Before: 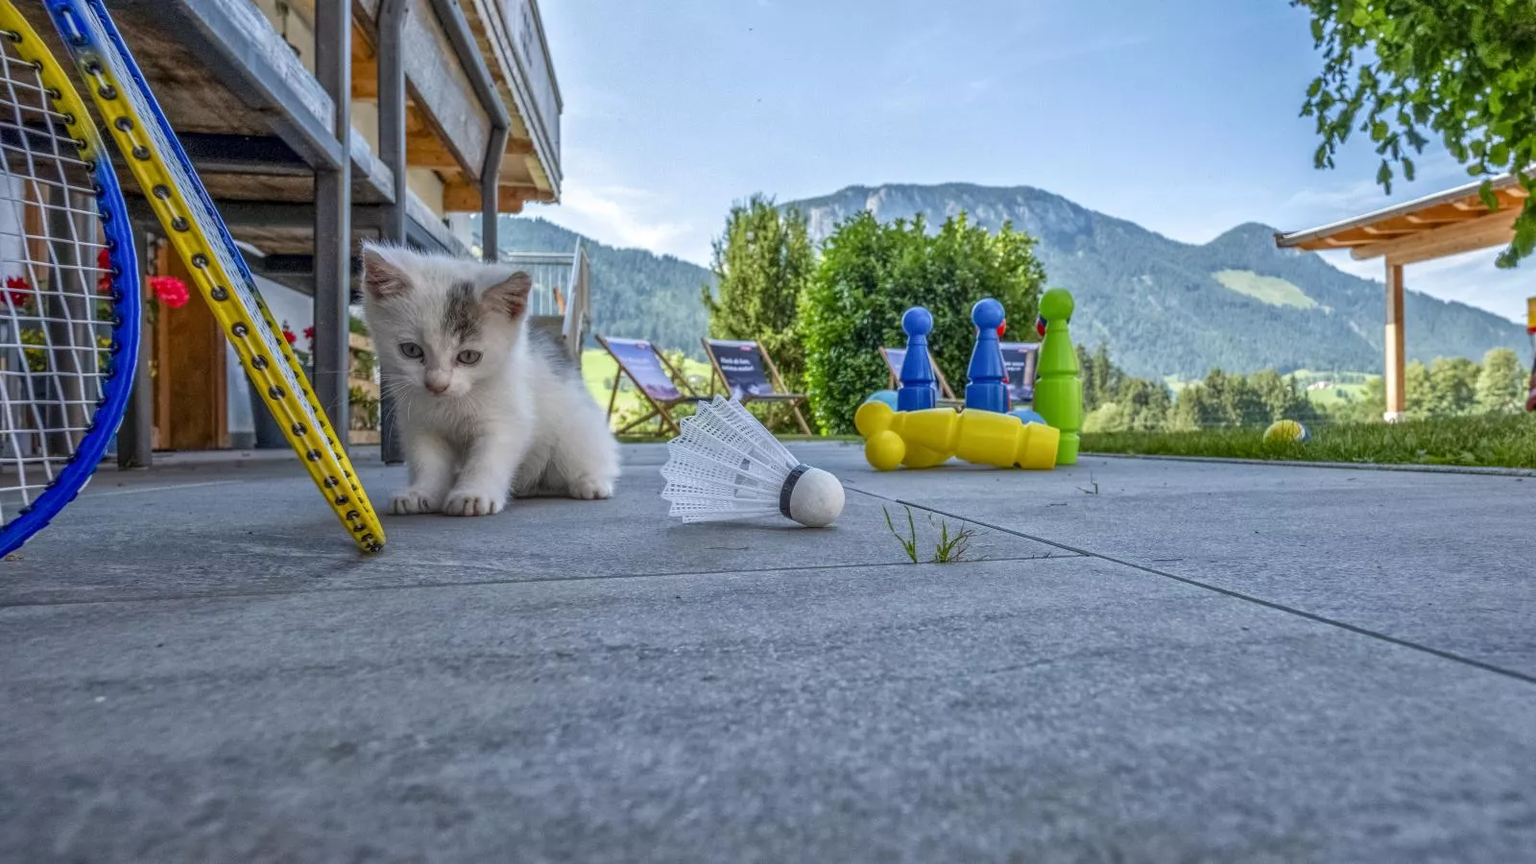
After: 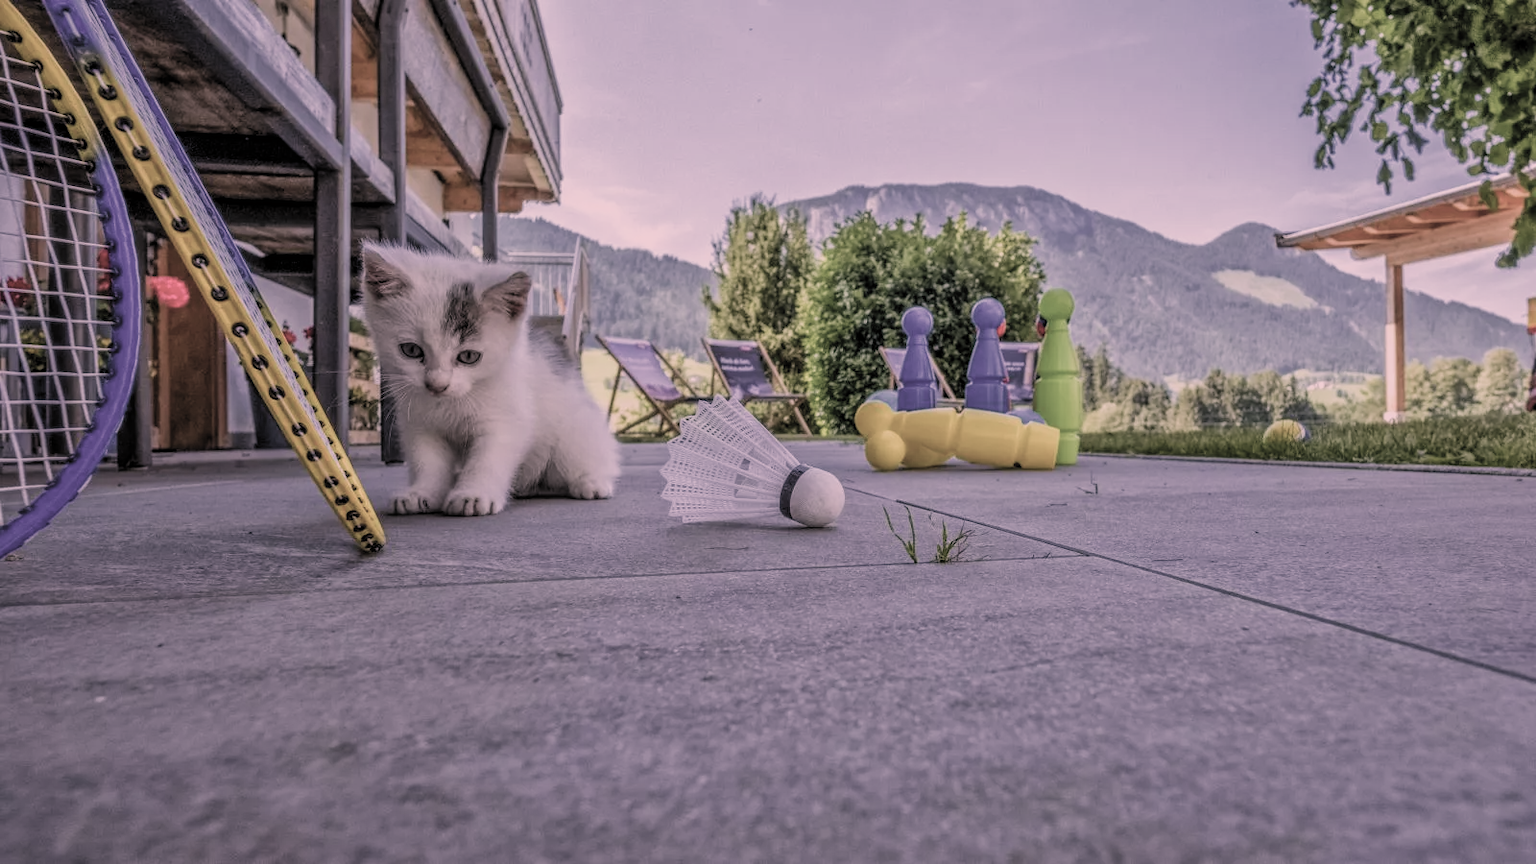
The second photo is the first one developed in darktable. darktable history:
color zones: curves: ch0 [(0, 0.497) (0.143, 0.5) (0.286, 0.5) (0.429, 0.483) (0.571, 0.116) (0.714, -0.006) (0.857, 0.28) (1, 0.497)]
filmic rgb: black relative exposure -5.02 EV, white relative exposure 3.98 EV, hardness 2.91, contrast 1.098, highlights saturation mix -19.81%, color science v5 (2021), contrast in shadows safe, contrast in highlights safe
color correction: highlights a* 14.7, highlights b* 4.74
color calibration: illuminant as shot in camera, x 0.358, y 0.373, temperature 4628.91 K
